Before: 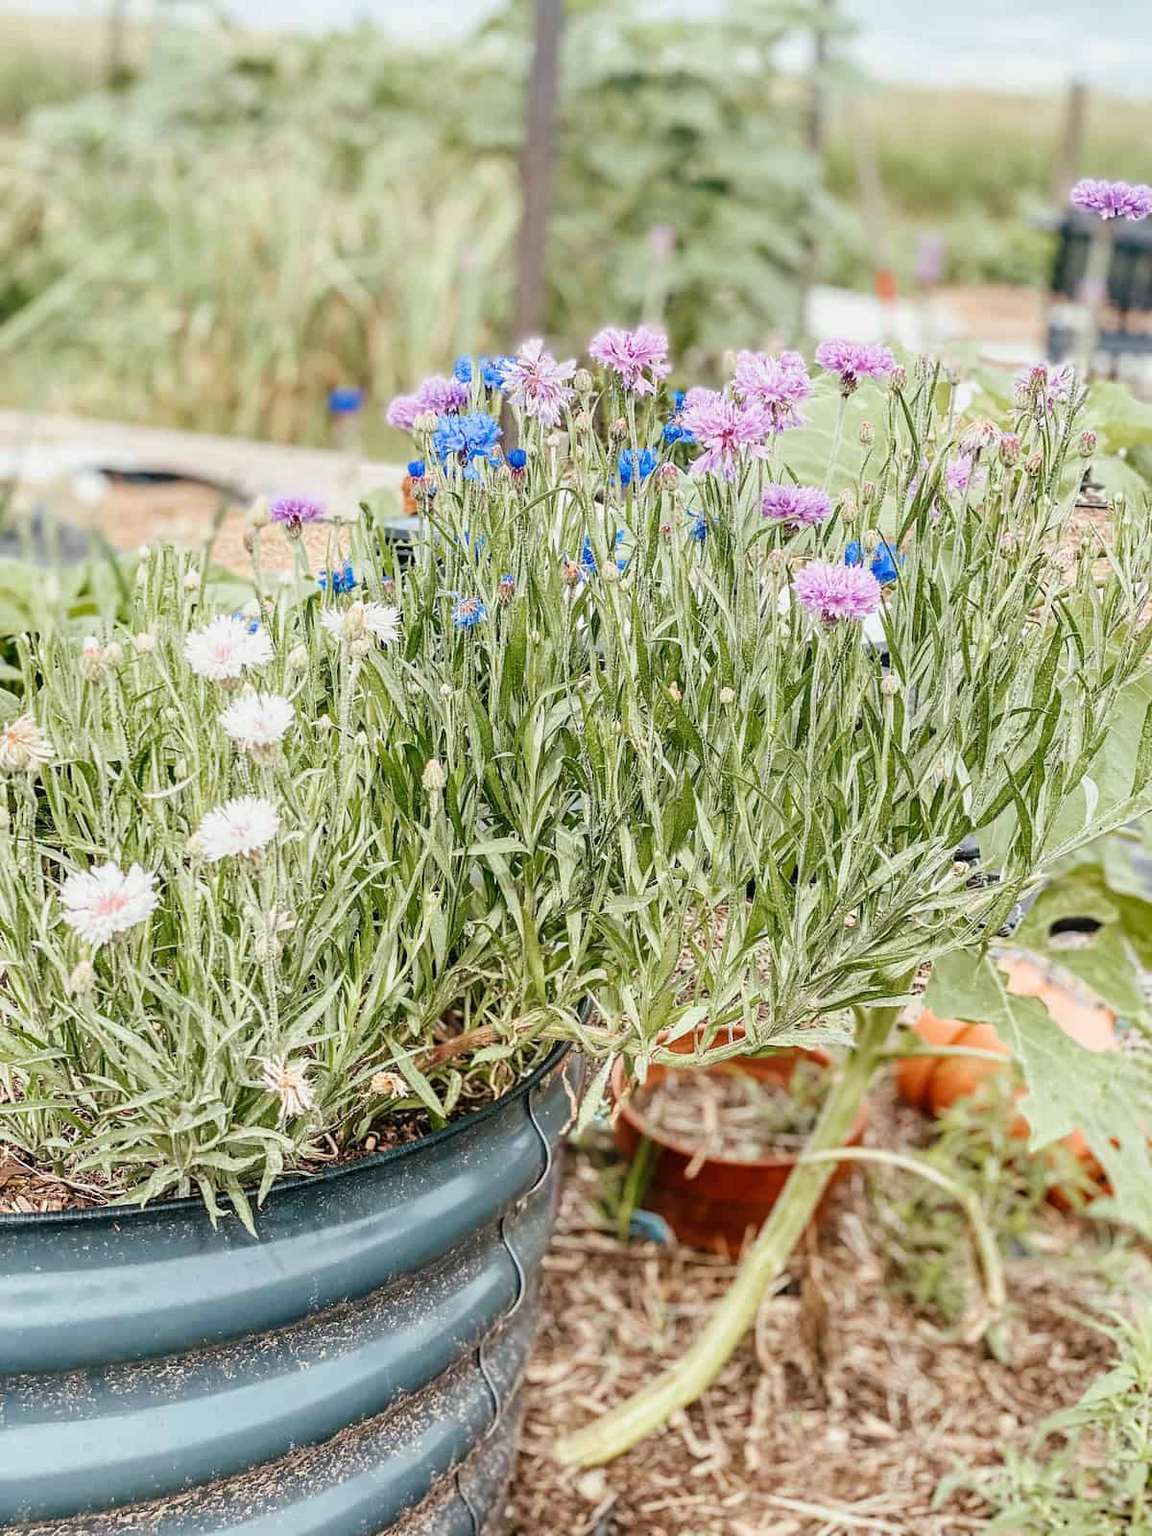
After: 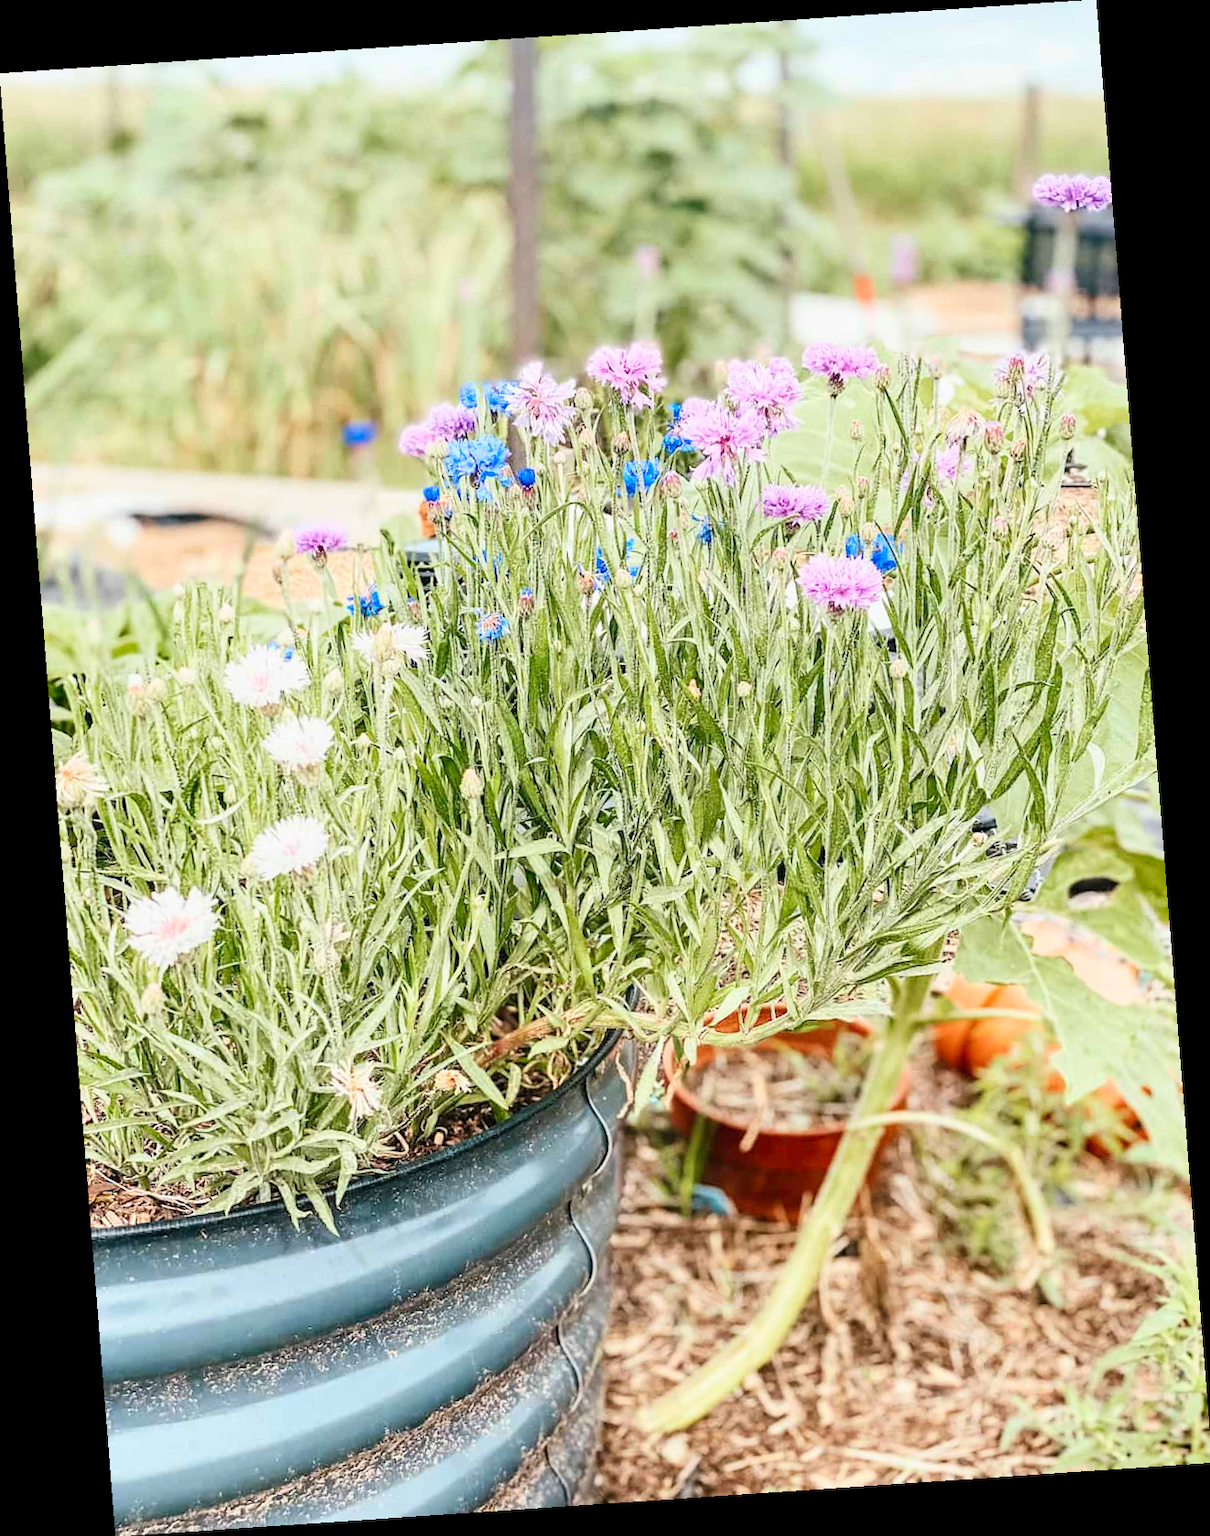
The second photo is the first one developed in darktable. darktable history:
contrast brightness saturation: contrast 0.2, brightness 0.16, saturation 0.22
rotate and perspective: rotation -4.2°, shear 0.006, automatic cropping off
